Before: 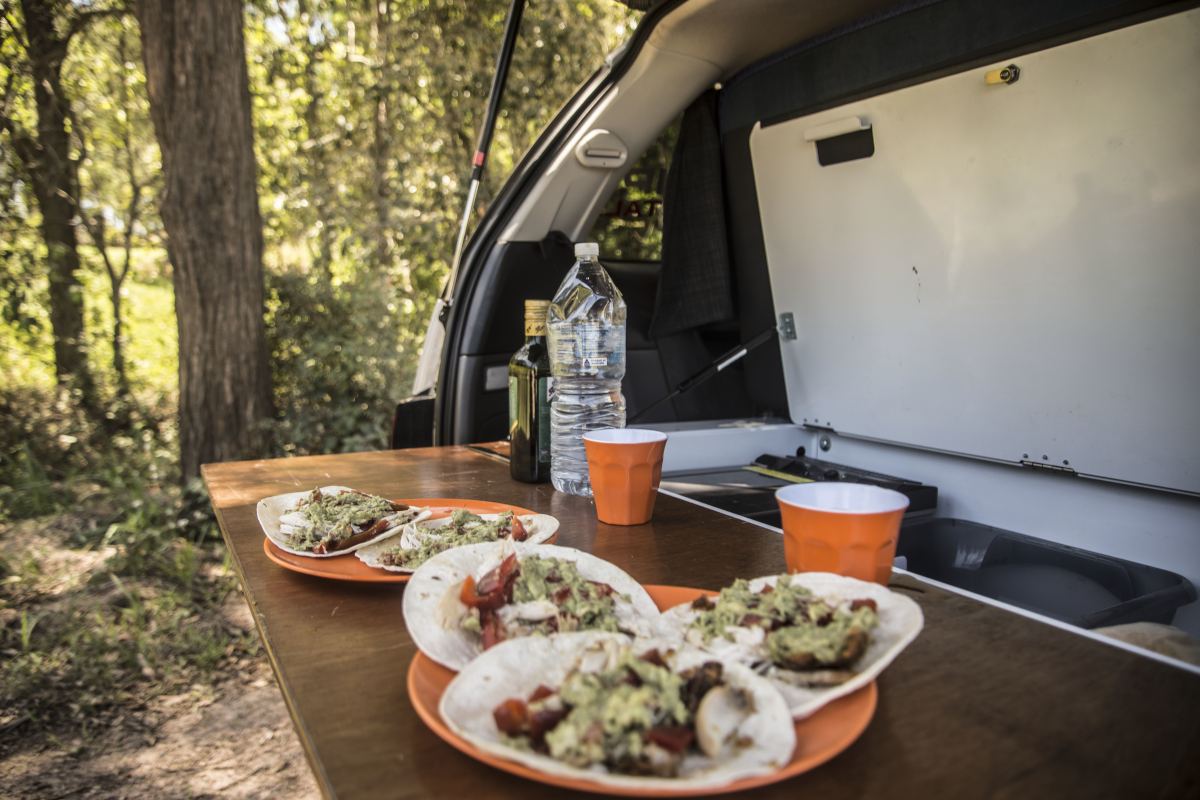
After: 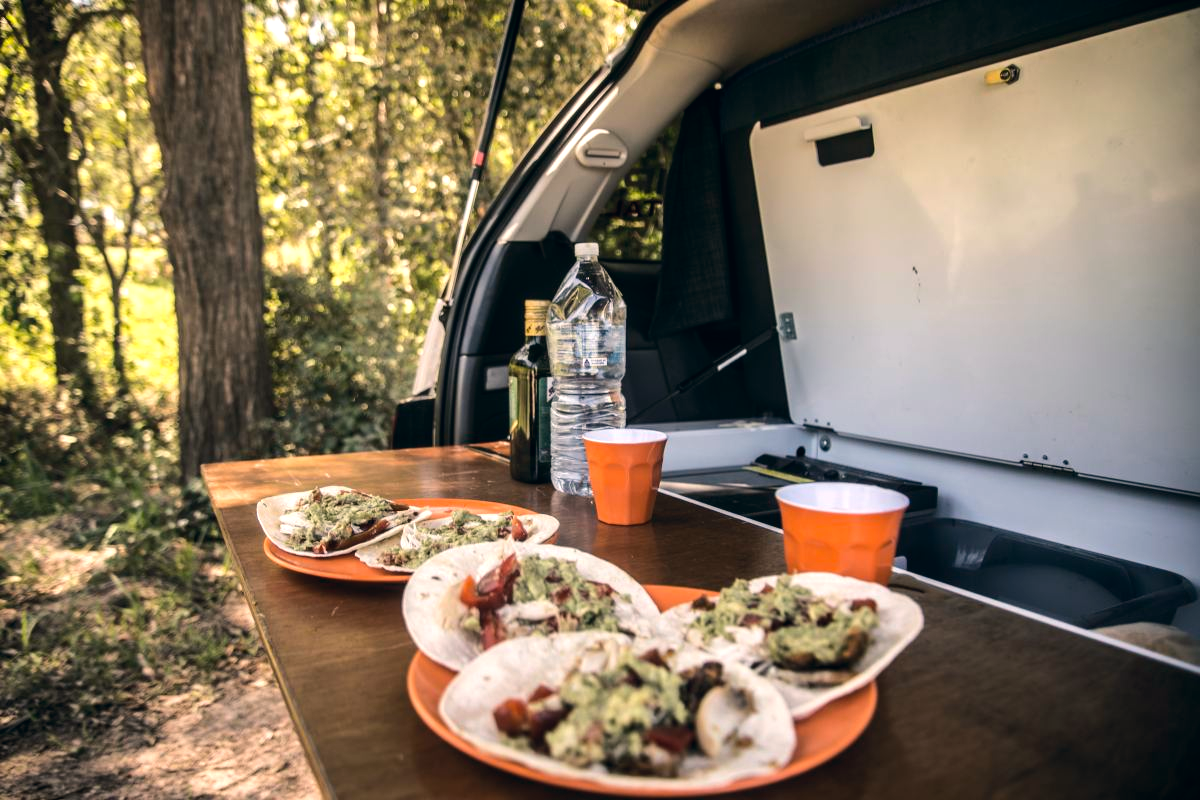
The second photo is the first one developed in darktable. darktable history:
color correction: highlights a* 5.47, highlights b* 5.28, shadows a* -4.73, shadows b* -5.1
tone equalizer: -8 EV -0.417 EV, -7 EV -0.366 EV, -6 EV -0.332 EV, -5 EV -0.19 EV, -3 EV 0.244 EV, -2 EV 0.303 EV, -1 EV 0.414 EV, +0 EV 0.418 EV, edges refinement/feathering 500, mask exposure compensation -1.57 EV, preserve details no
